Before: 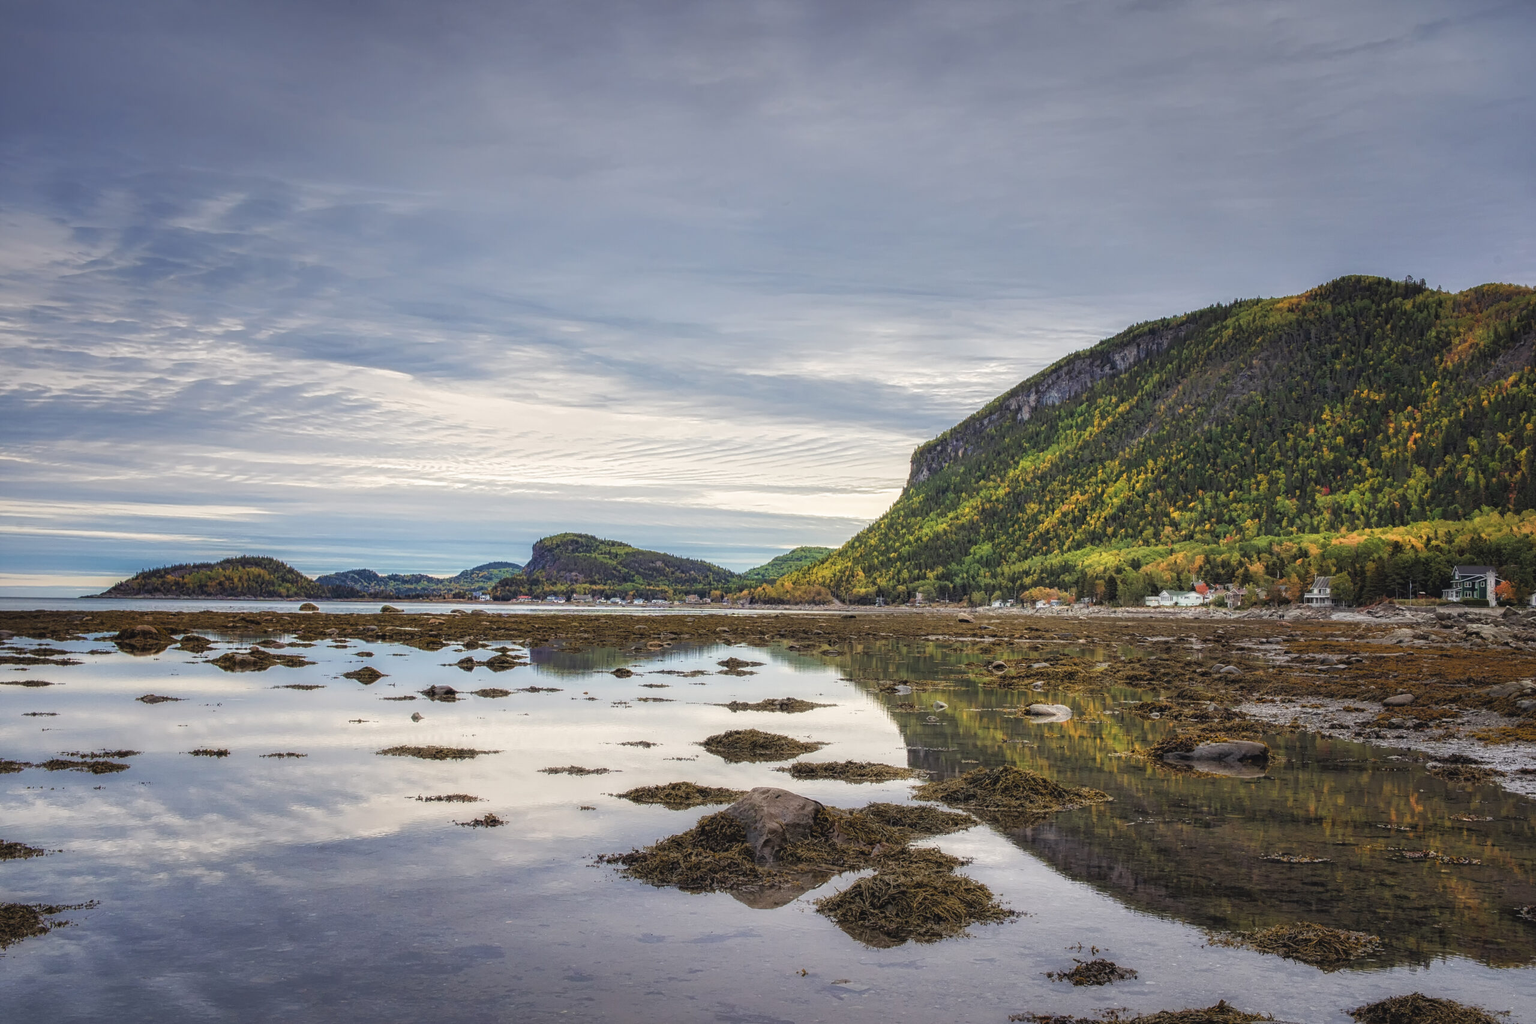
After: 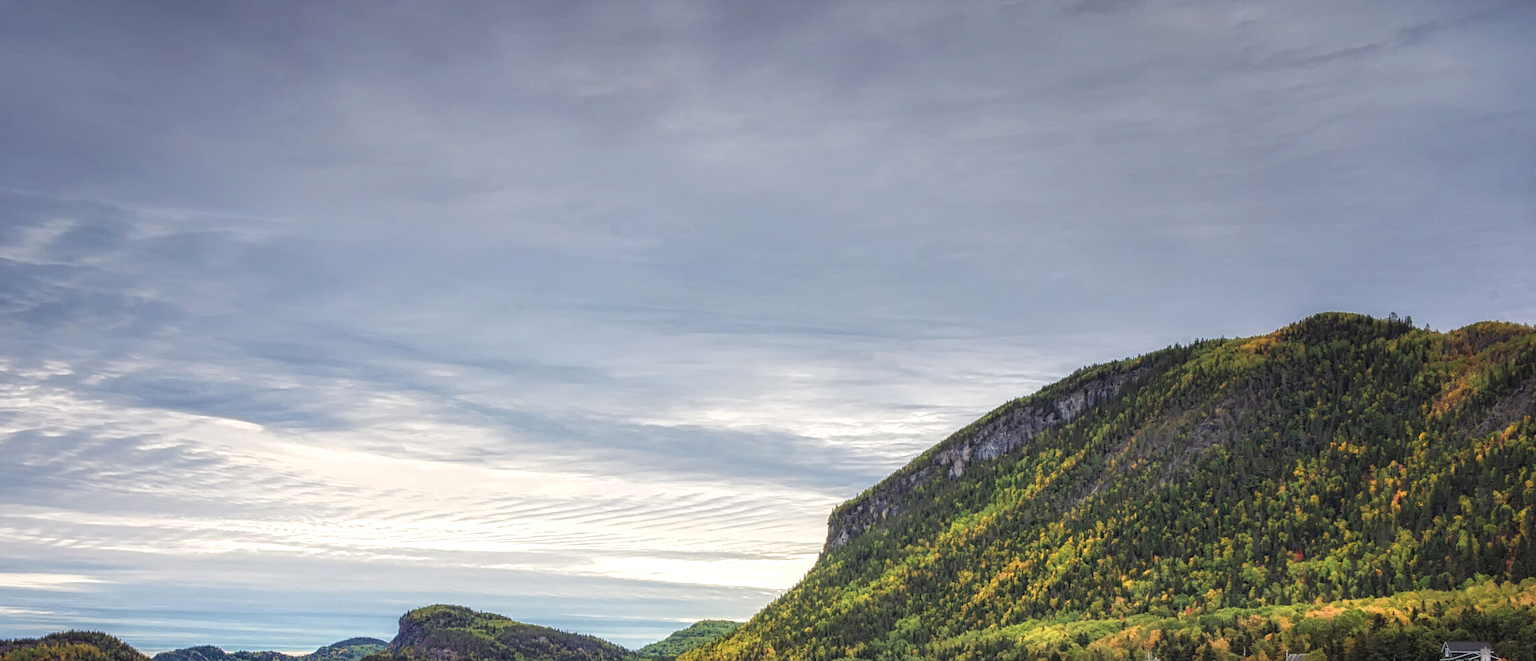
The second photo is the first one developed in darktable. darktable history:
crop and rotate: left 11.789%, bottom 42.96%
local contrast: highlights 106%, shadows 102%, detail 120%, midtone range 0.2
exposure: exposure 0.201 EV, compensate highlight preservation false
